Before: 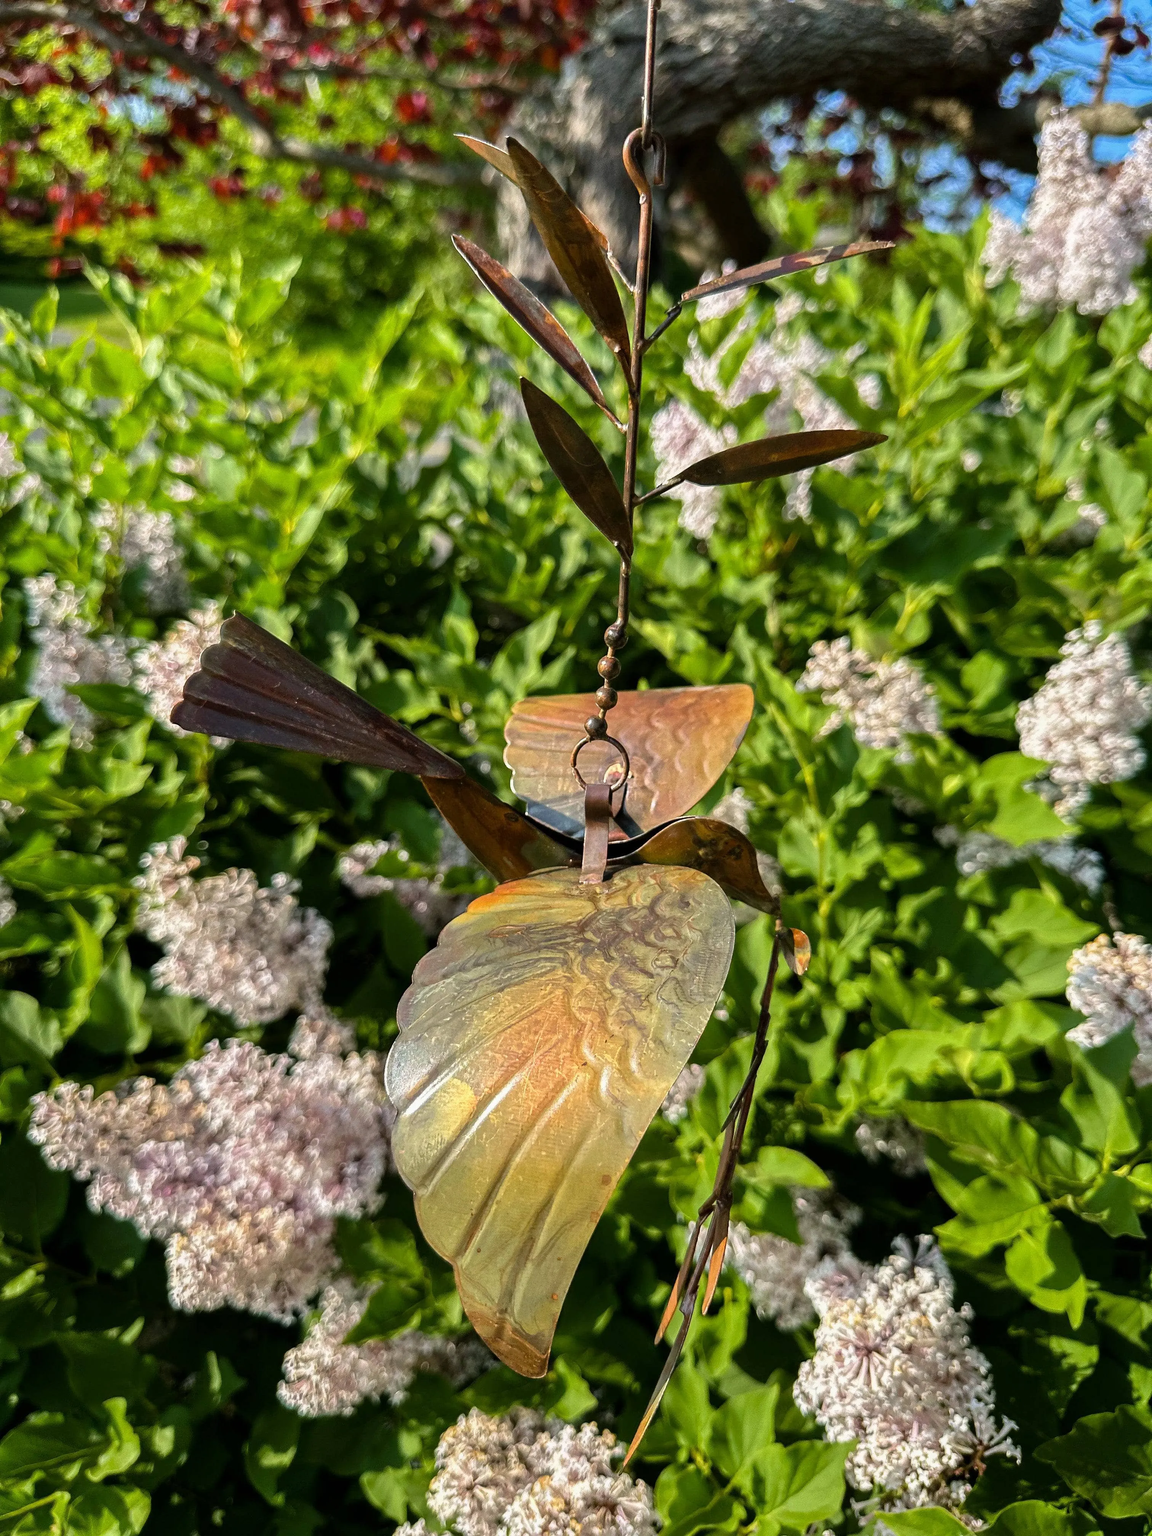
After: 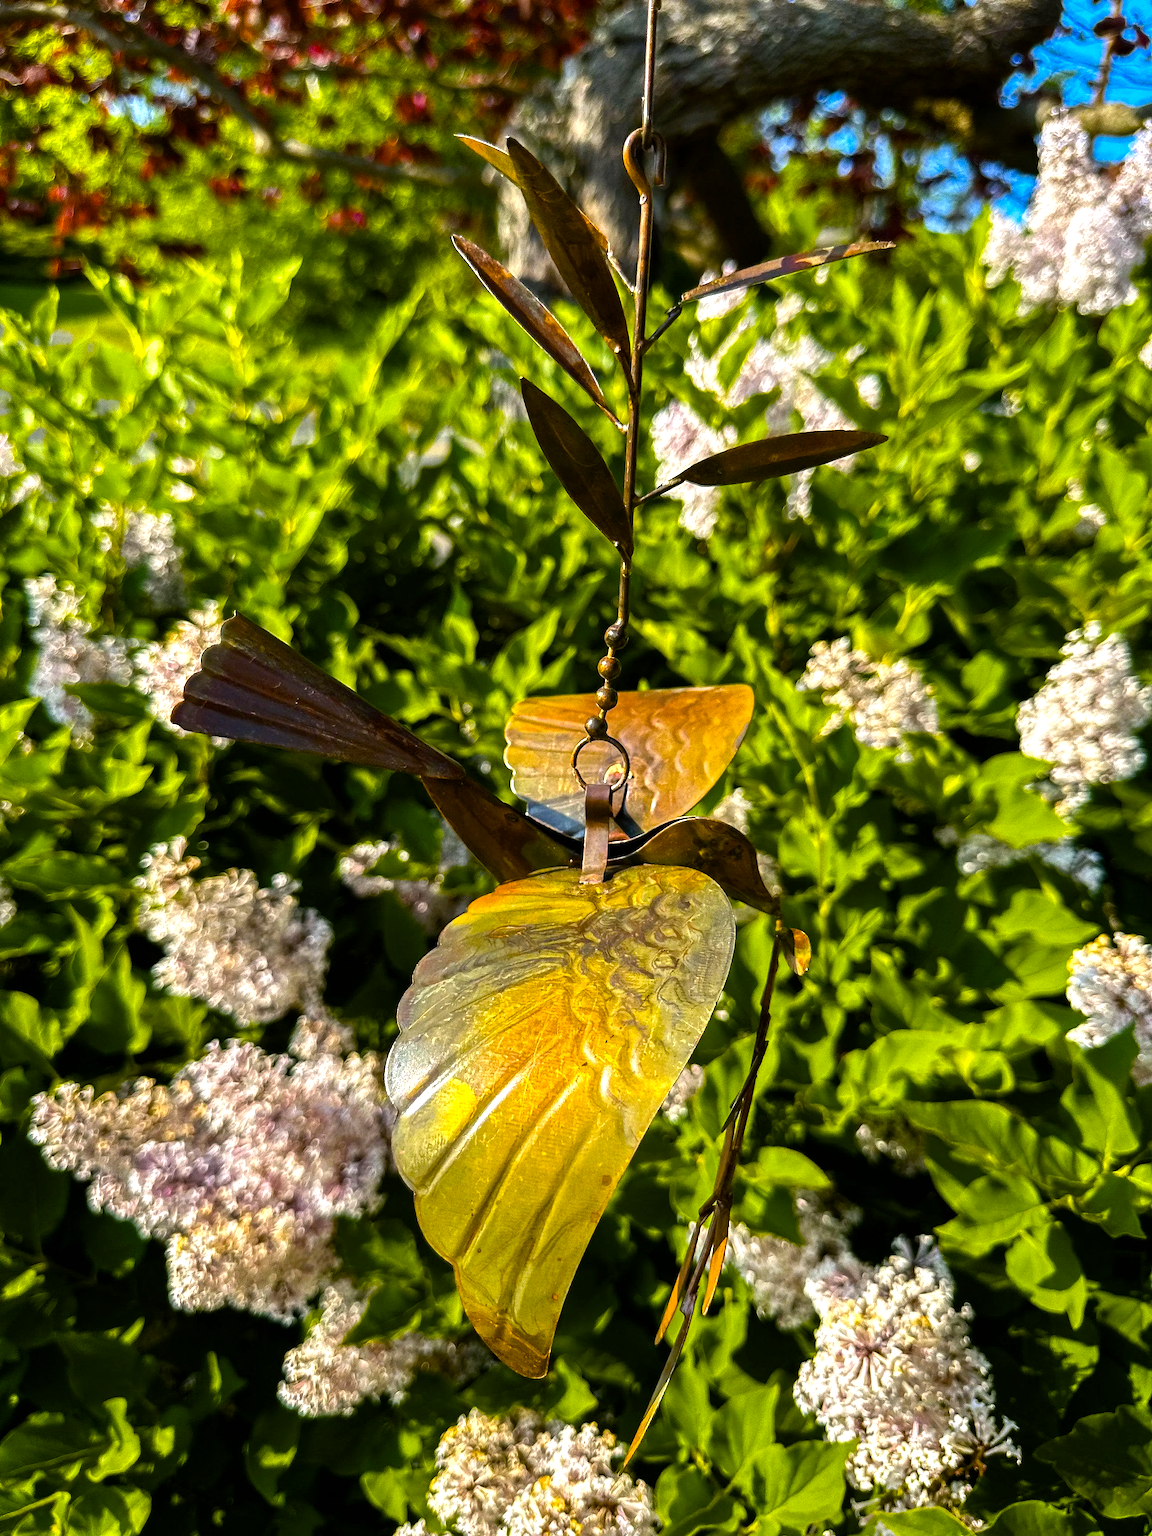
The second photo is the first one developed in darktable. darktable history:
color balance rgb: linear chroma grading › global chroma 9%, perceptual saturation grading › global saturation 36%, perceptual saturation grading › shadows 35%, perceptual brilliance grading › global brilliance 15%, perceptual brilliance grading › shadows -35%, global vibrance 15%
color contrast: green-magenta contrast 0.8, blue-yellow contrast 1.1, unbound 0
